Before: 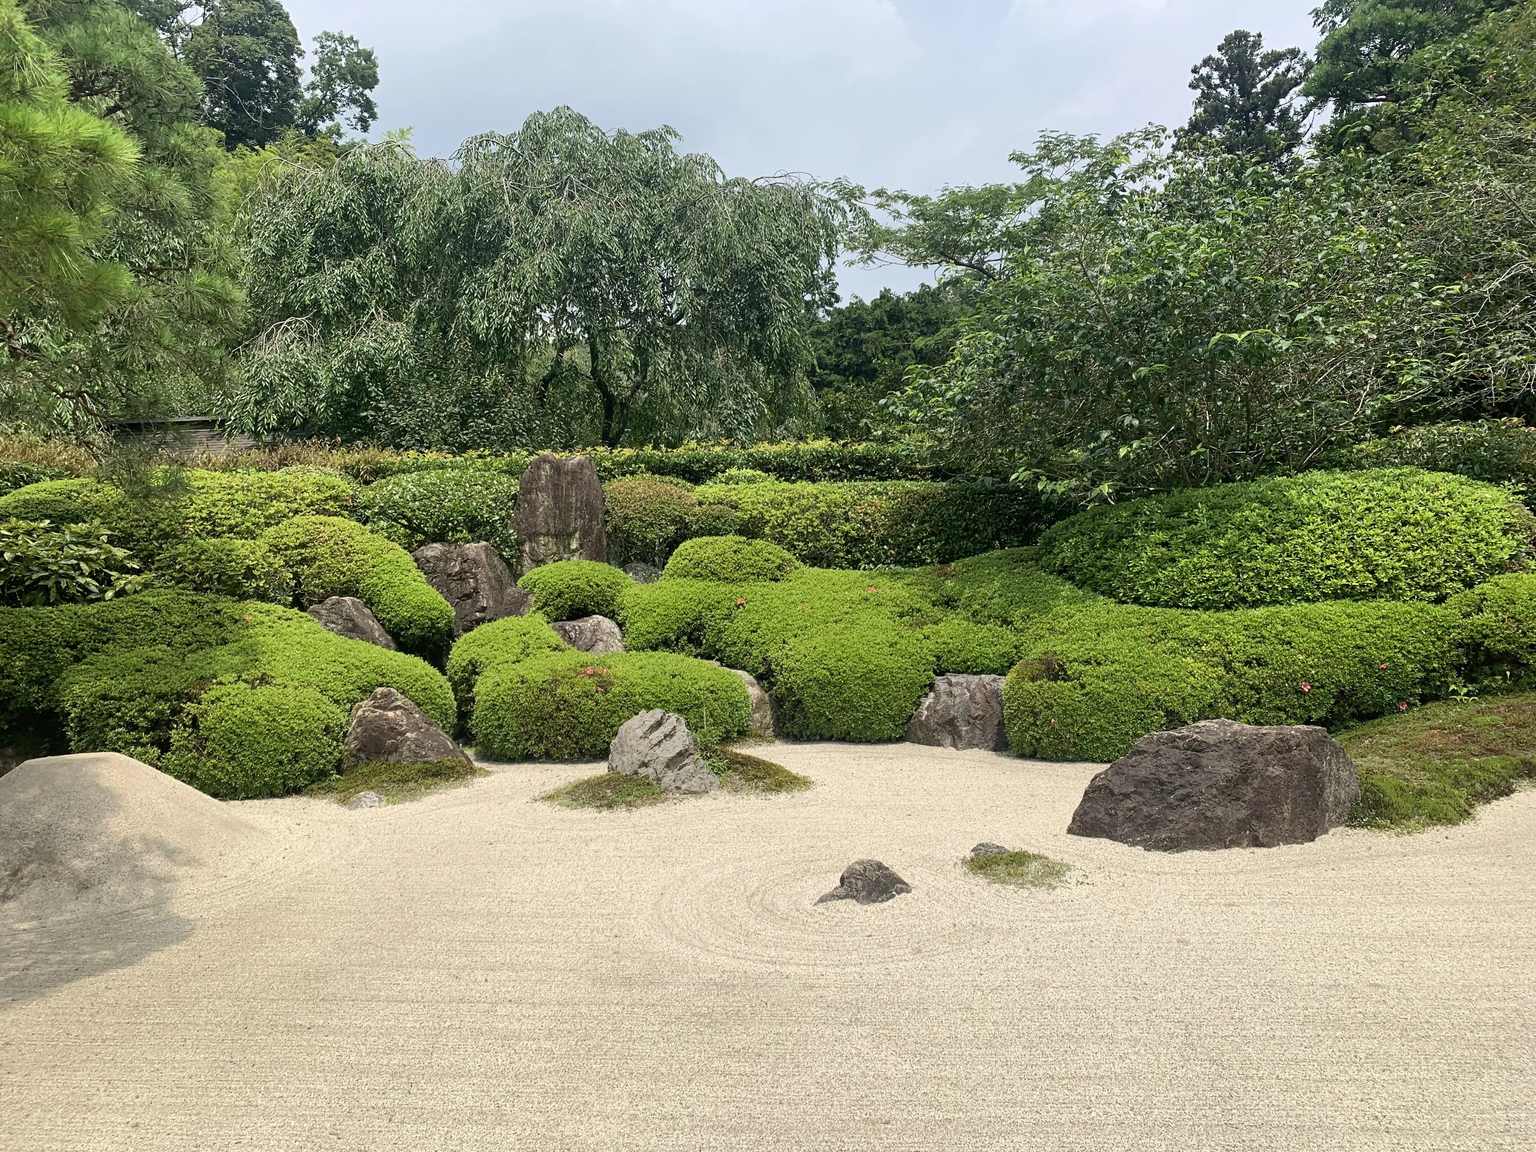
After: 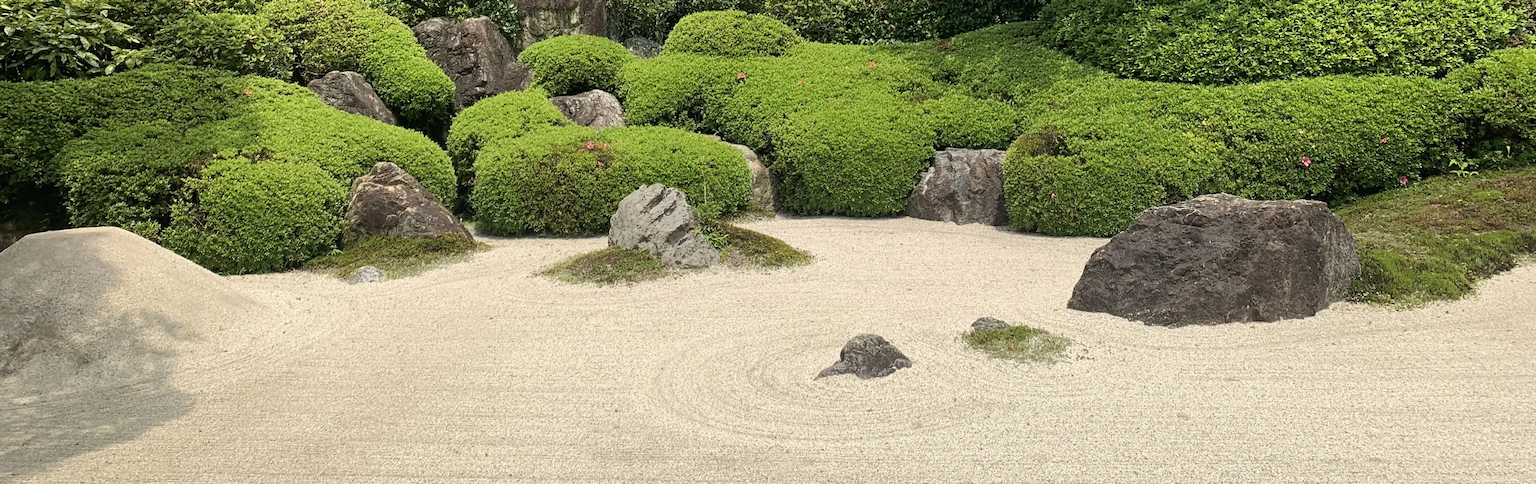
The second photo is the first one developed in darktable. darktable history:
crop: top 45.639%, bottom 12.281%
